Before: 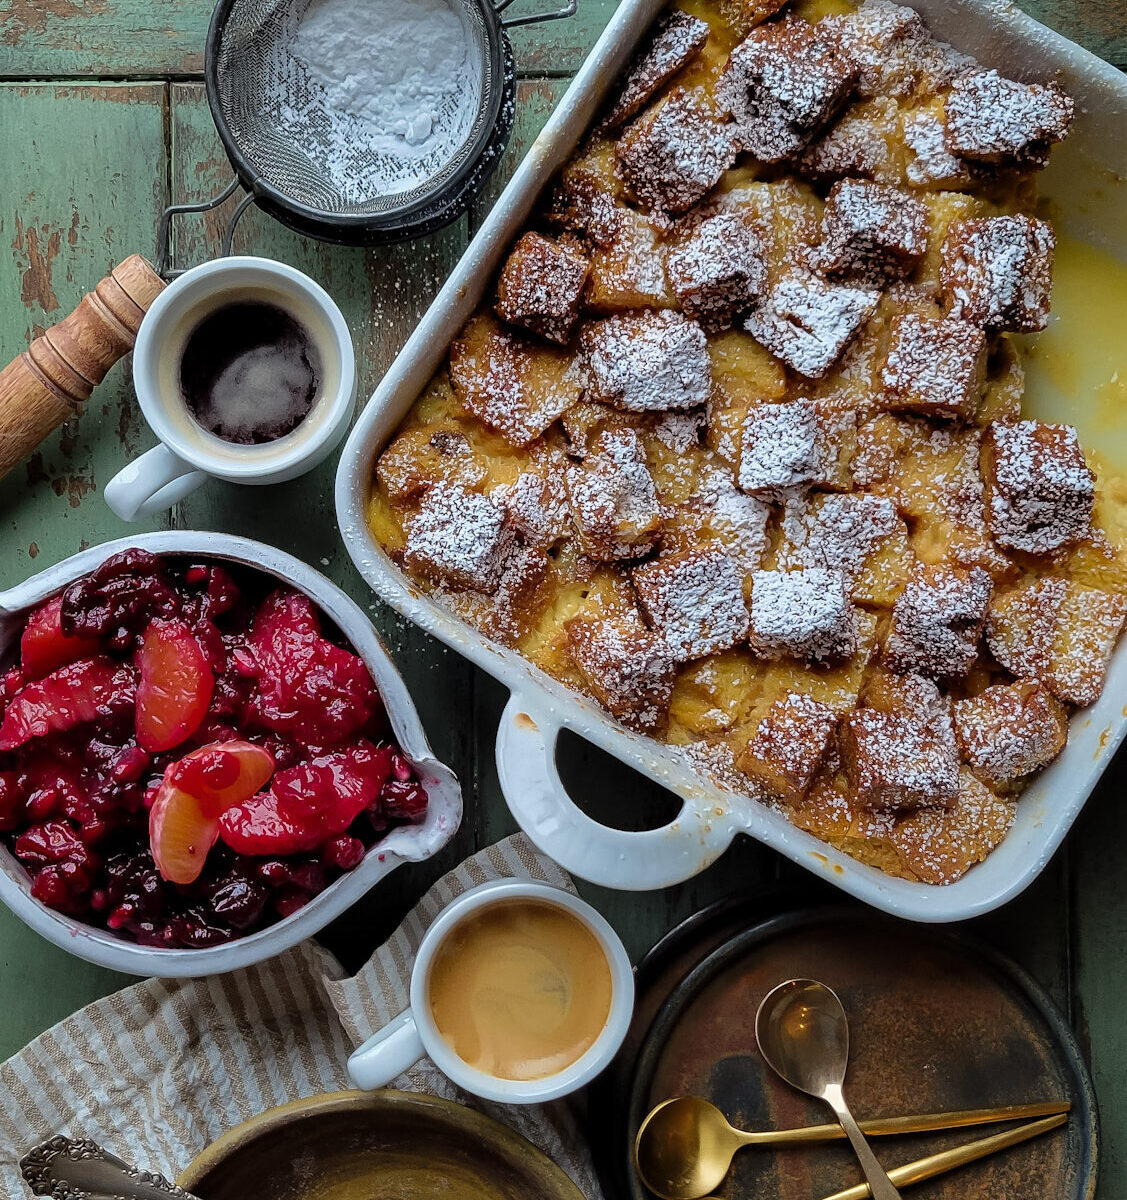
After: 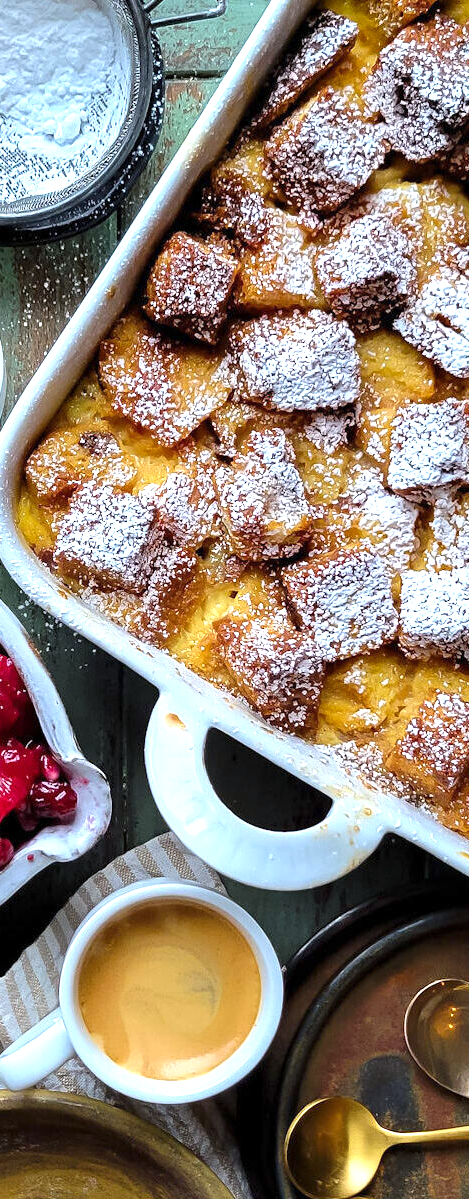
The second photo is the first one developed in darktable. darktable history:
crop: left 31.229%, right 27.105%
white balance: red 0.974, blue 1.044
color balance rgb: global vibrance 20%
exposure: exposure 1 EV, compensate highlight preservation false
